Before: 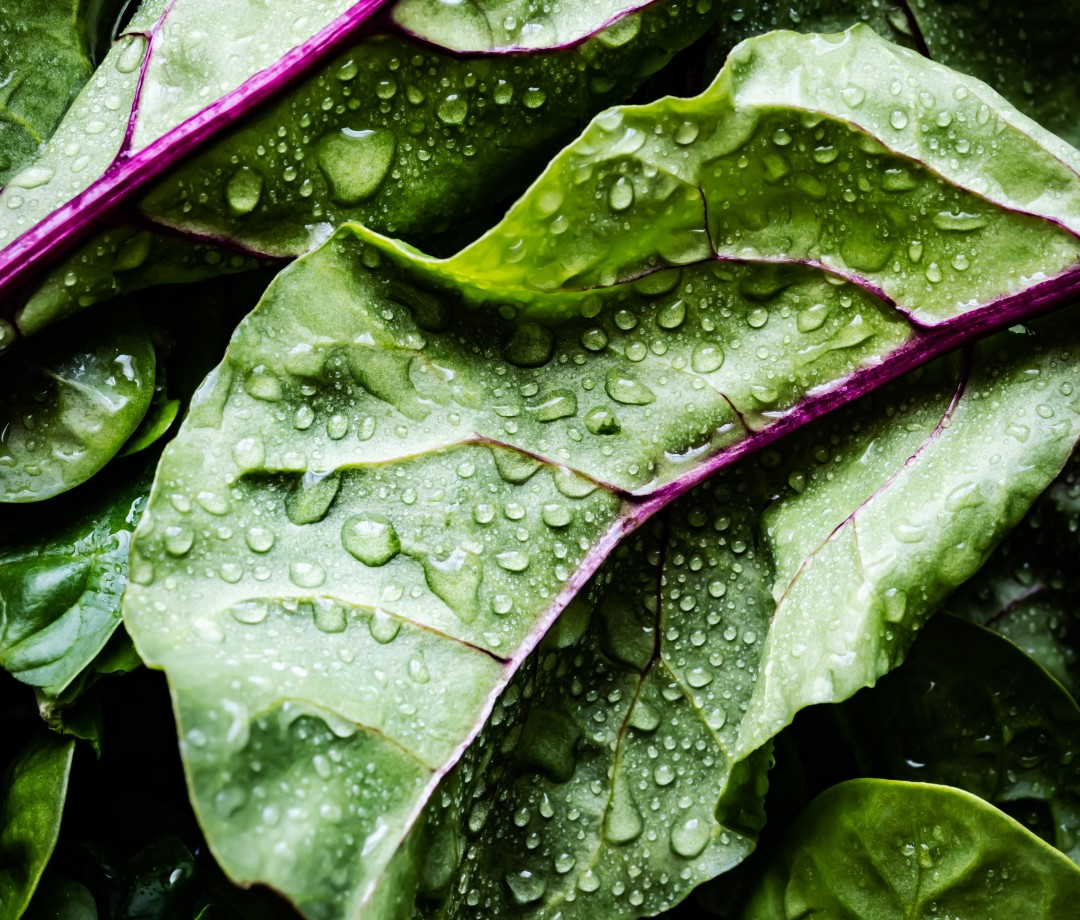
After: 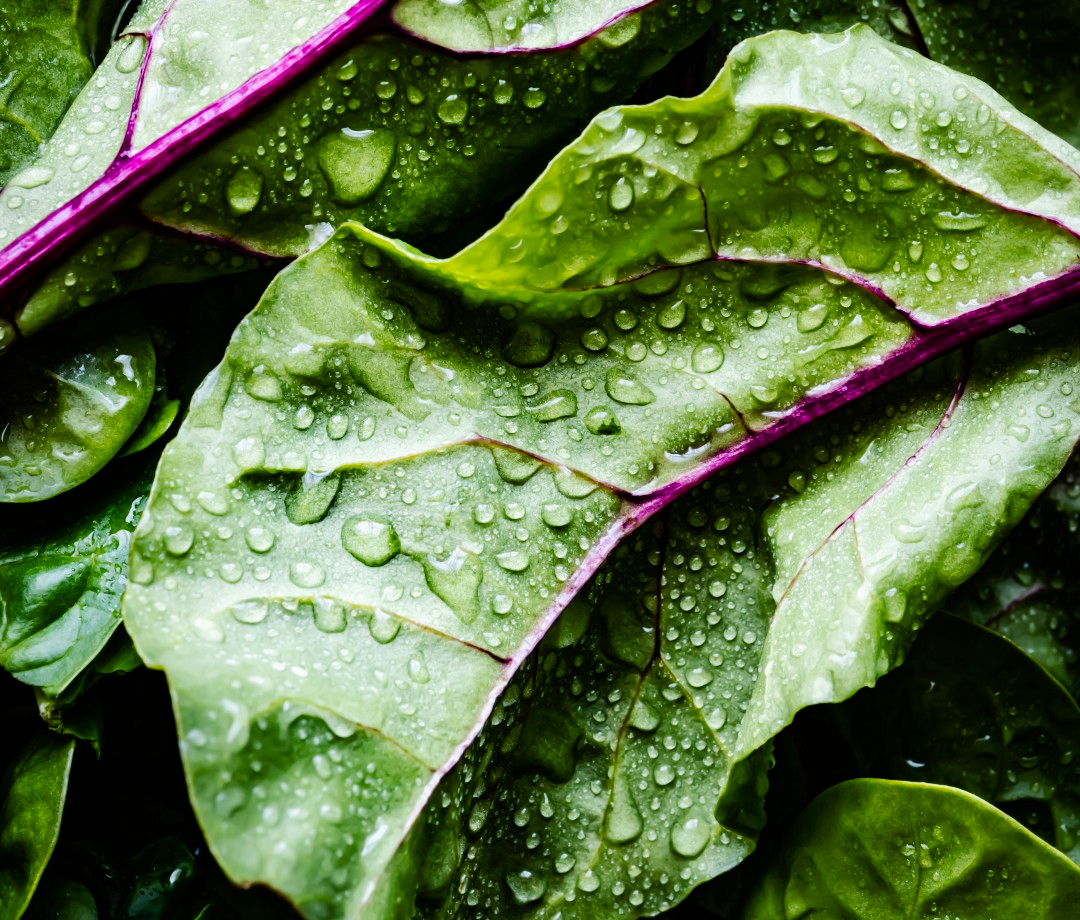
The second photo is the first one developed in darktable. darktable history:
color balance rgb: perceptual saturation grading › global saturation 20%, perceptual saturation grading › highlights -25.553%, perceptual saturation grading › shadows 25.03%, global vibrance 20%
